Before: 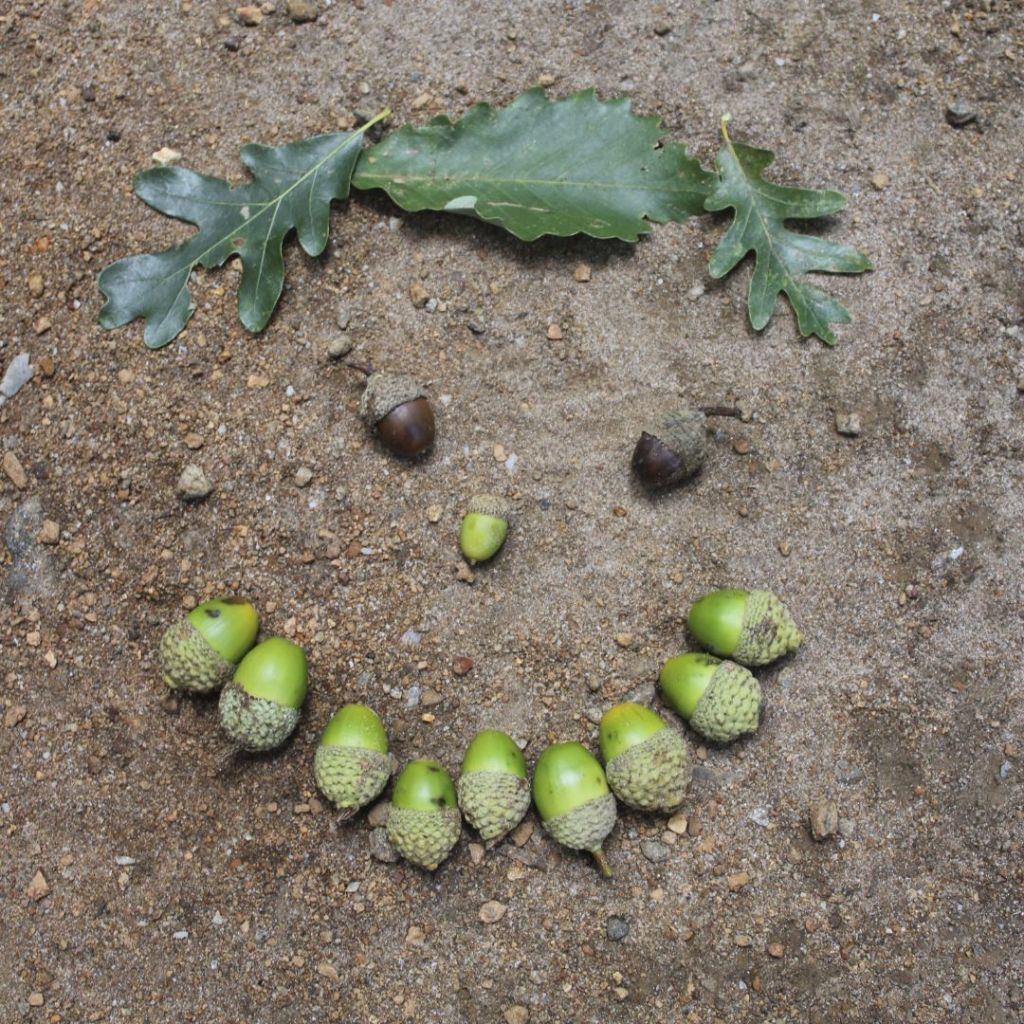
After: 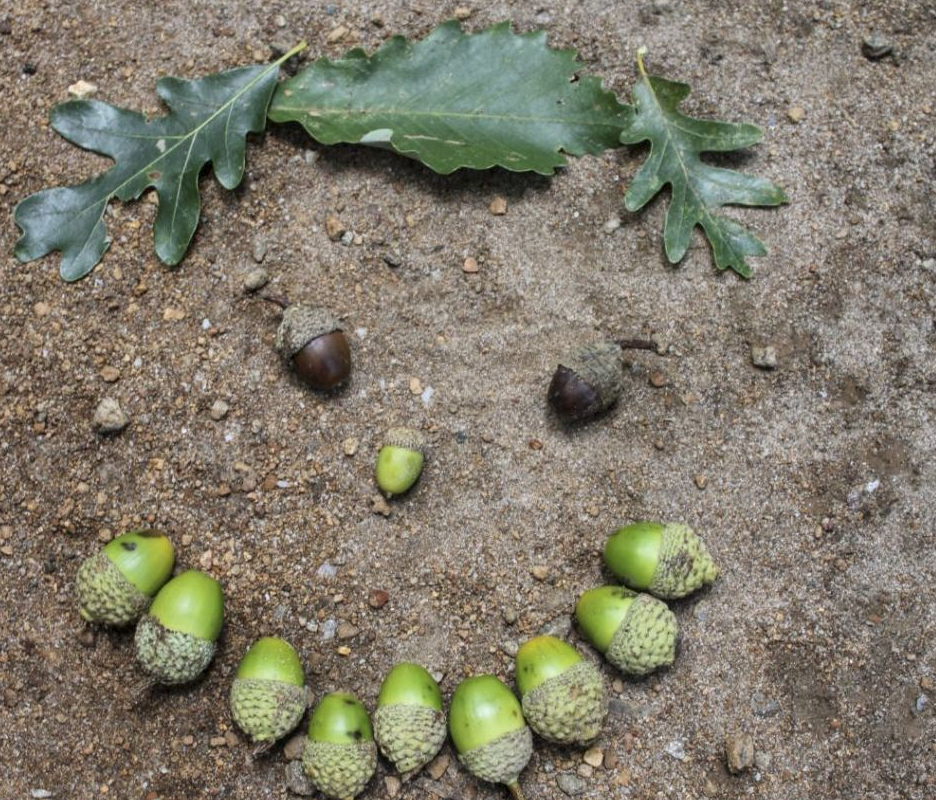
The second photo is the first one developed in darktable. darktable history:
exposure: exposure -0.043 EV, compensate highlight preservation false
crop: left 8.26%, top 6.619%, bottom 15.228%
local contrast: on, module defaults
